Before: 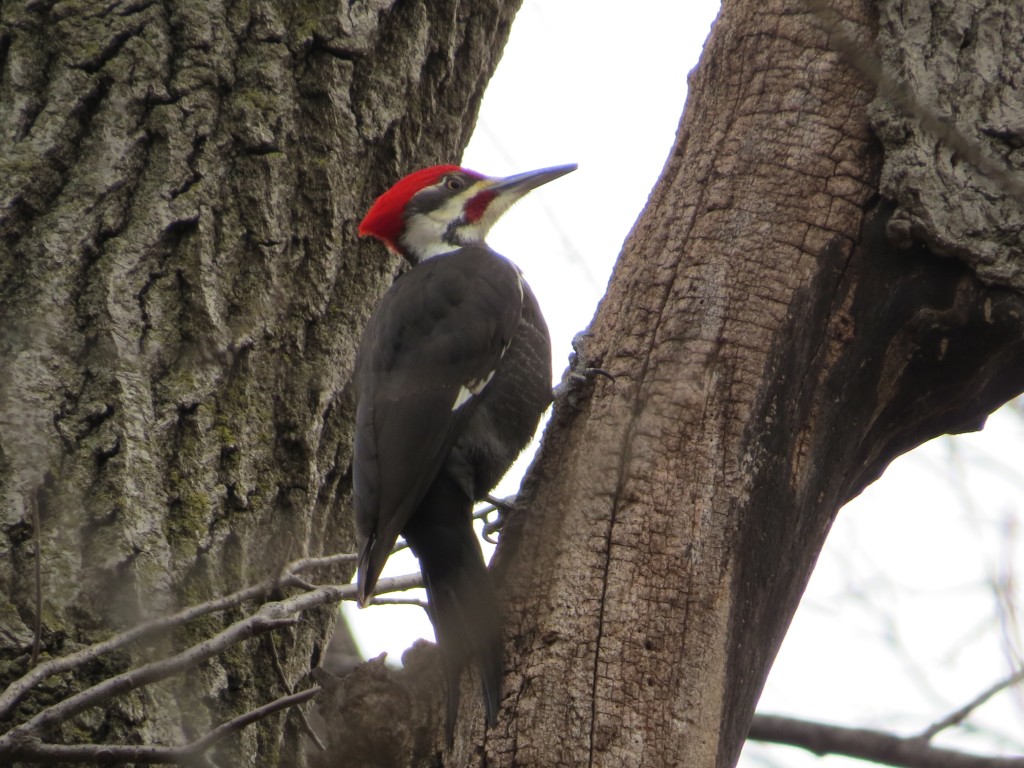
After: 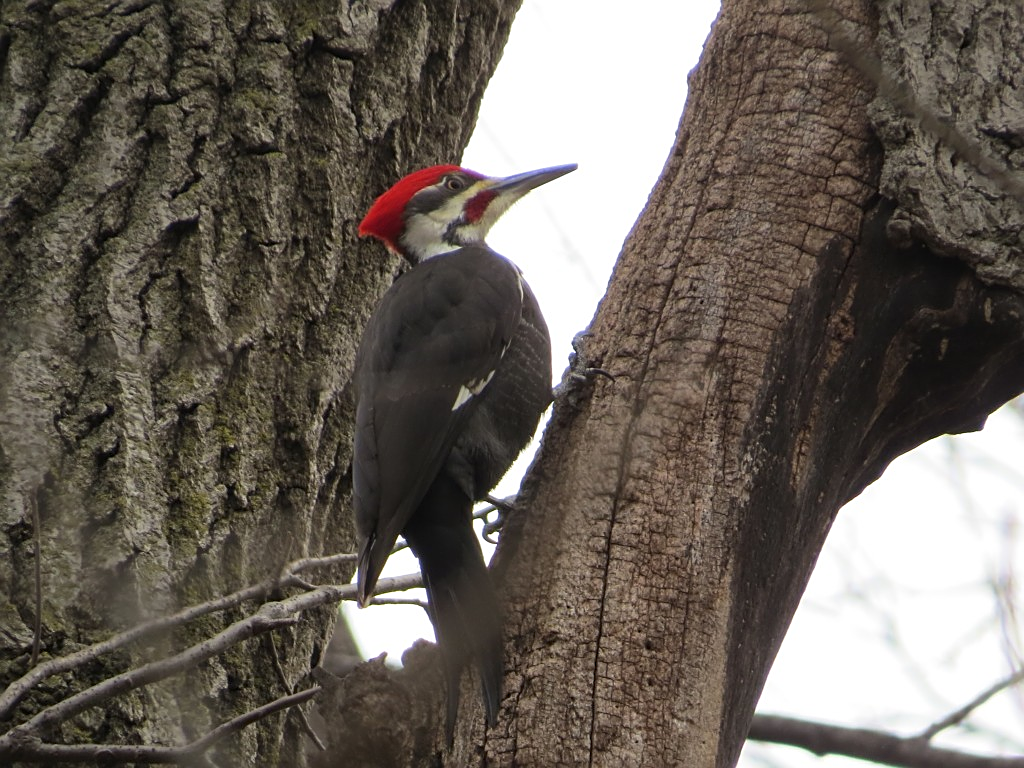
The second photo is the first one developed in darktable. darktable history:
levels: levels [0, 0.499, 1]
sharpen: on, module defaults
